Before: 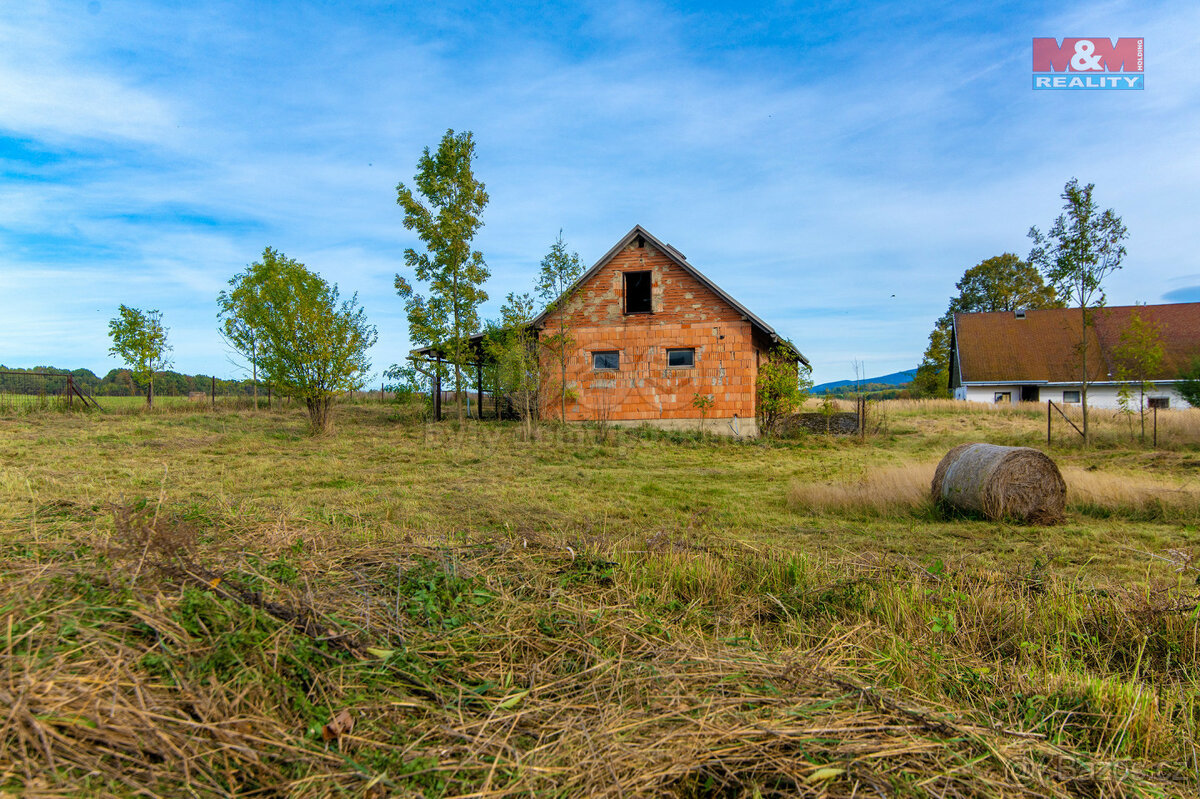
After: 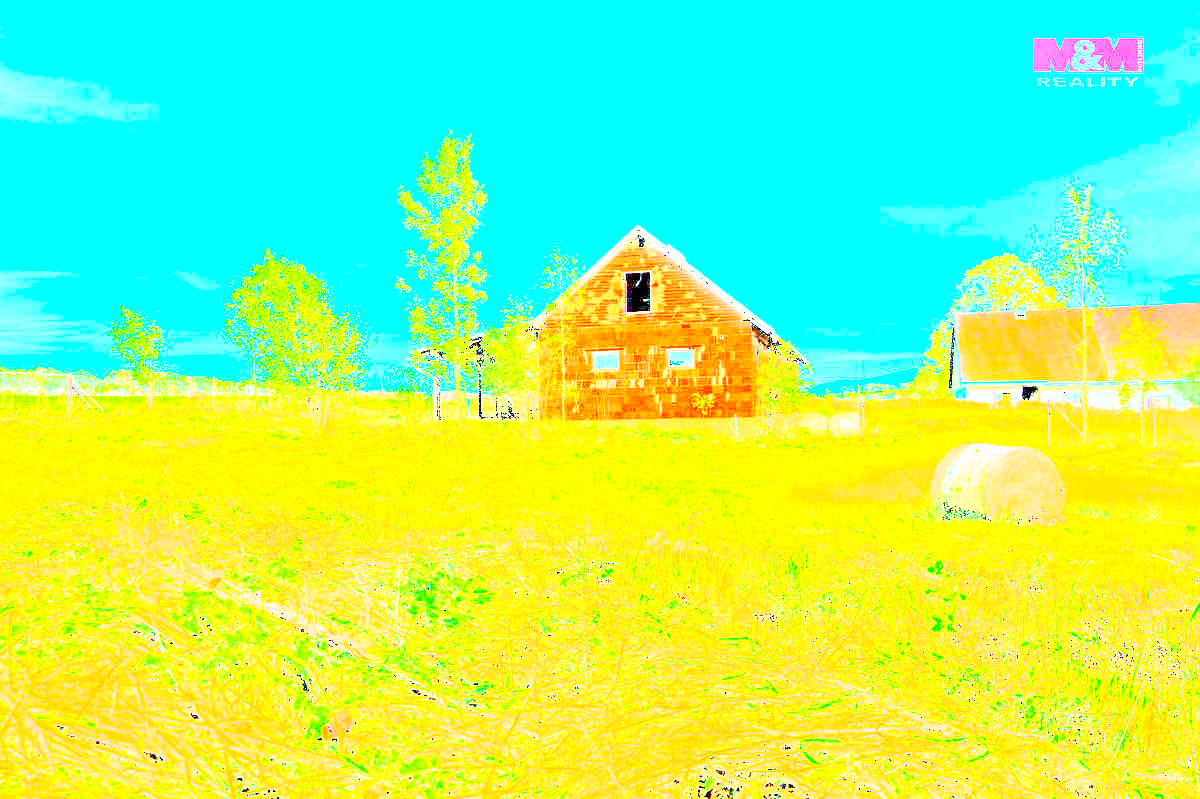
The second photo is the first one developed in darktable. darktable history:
exposure: exposure 8 EV, compensate highlight preservation false
shadows and highlights: low approximation 0.01, soften with gaussian
